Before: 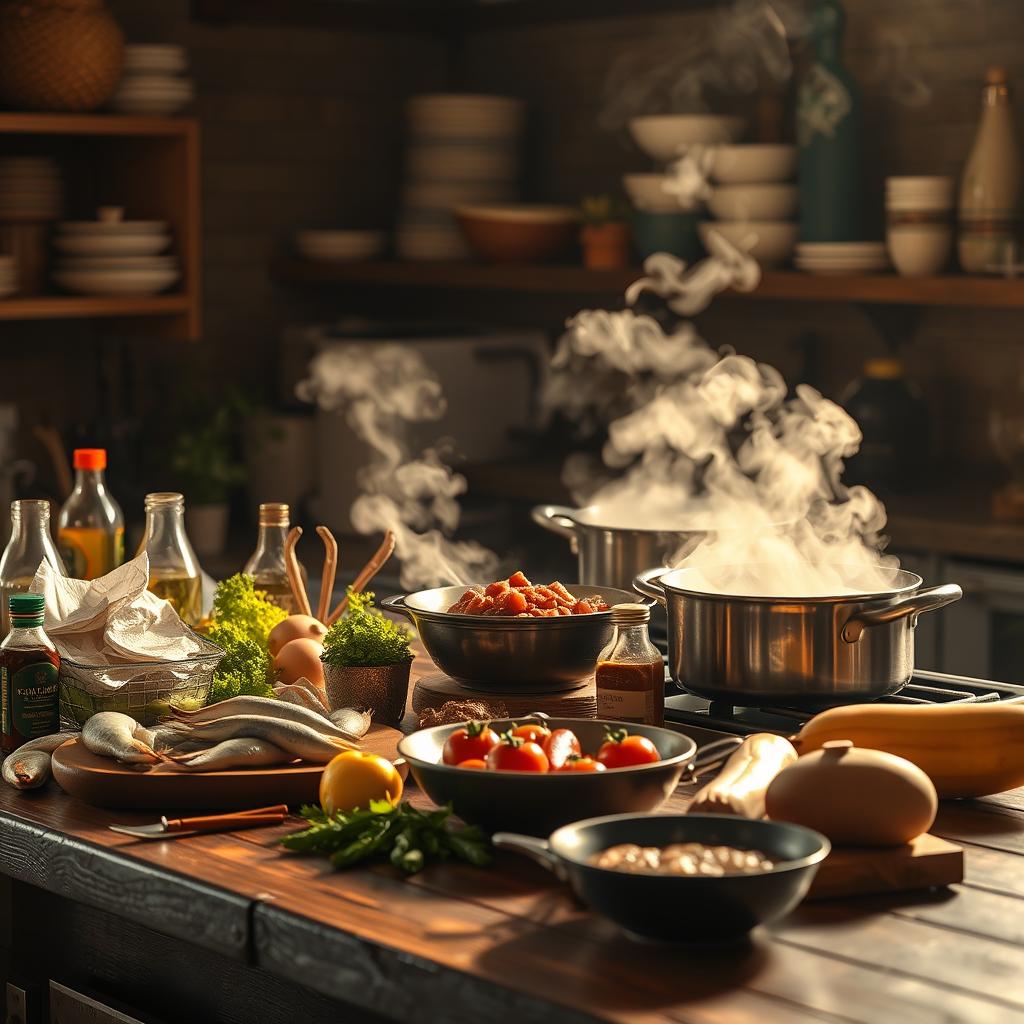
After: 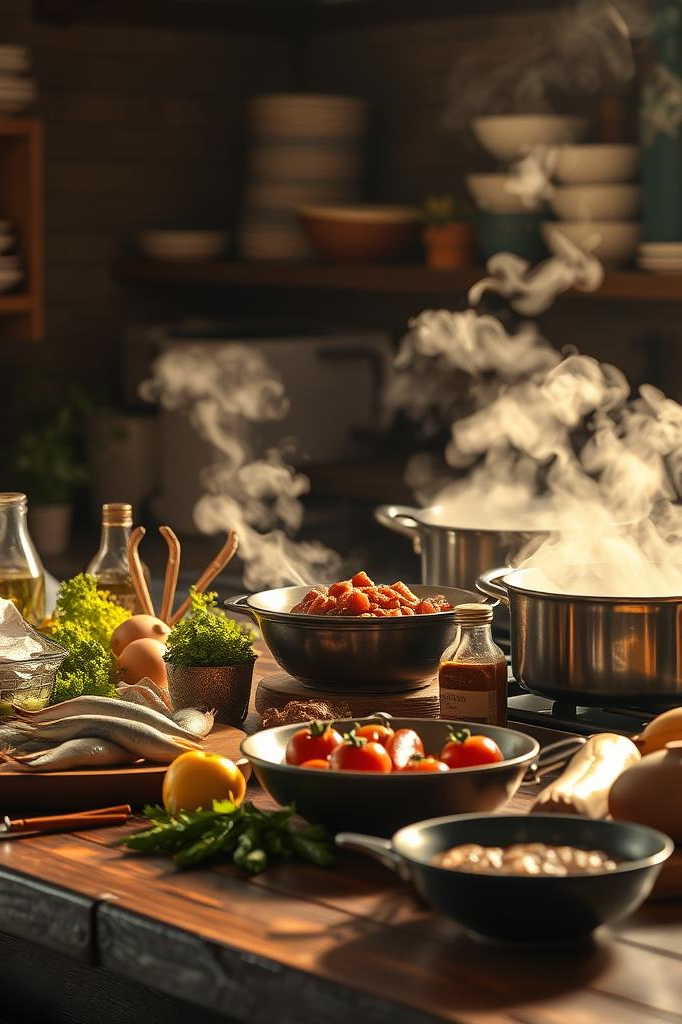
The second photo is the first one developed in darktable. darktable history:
crop and rotate: left 15.366%, right 18.02%
